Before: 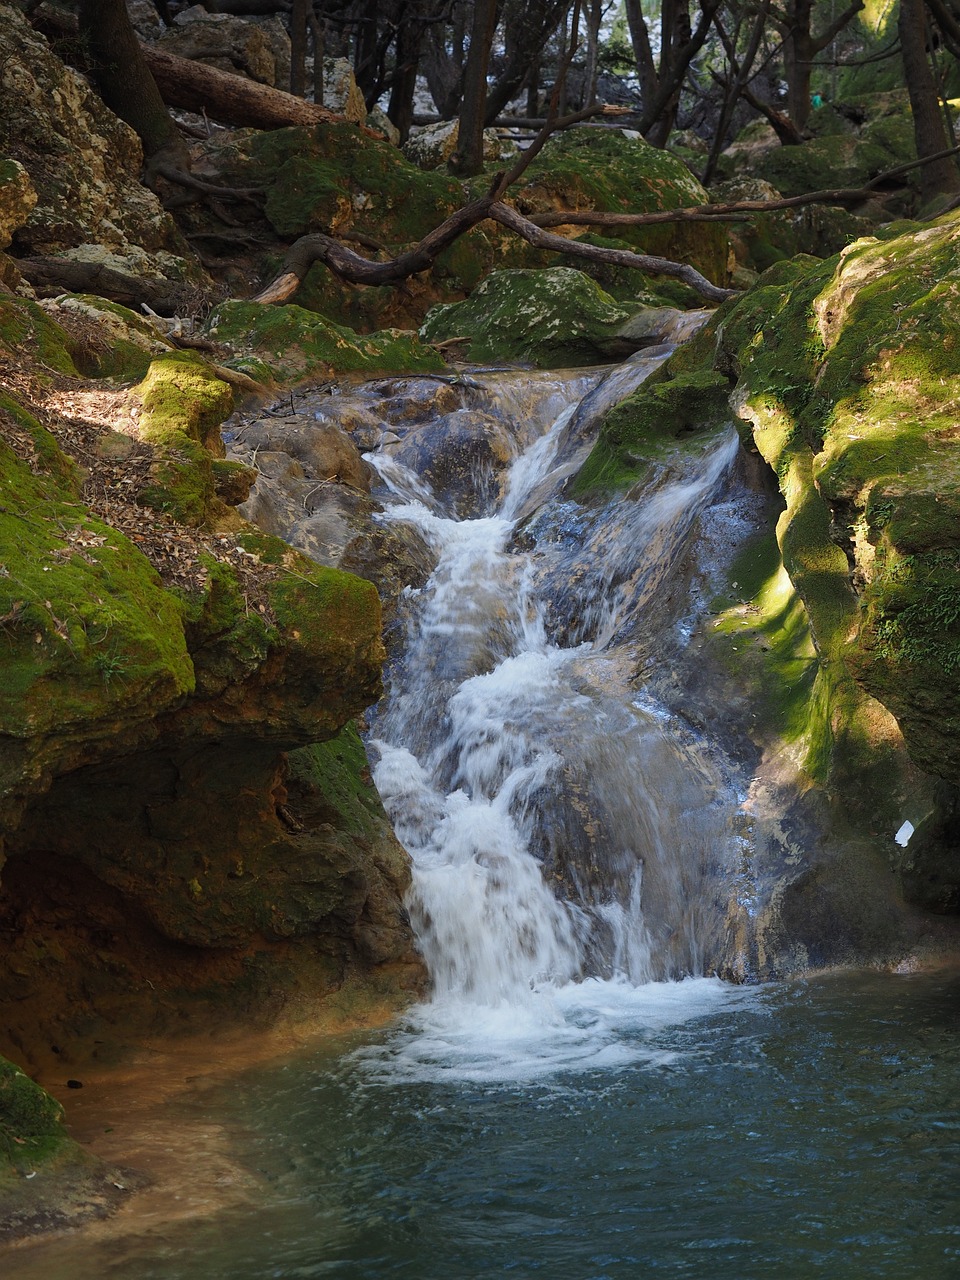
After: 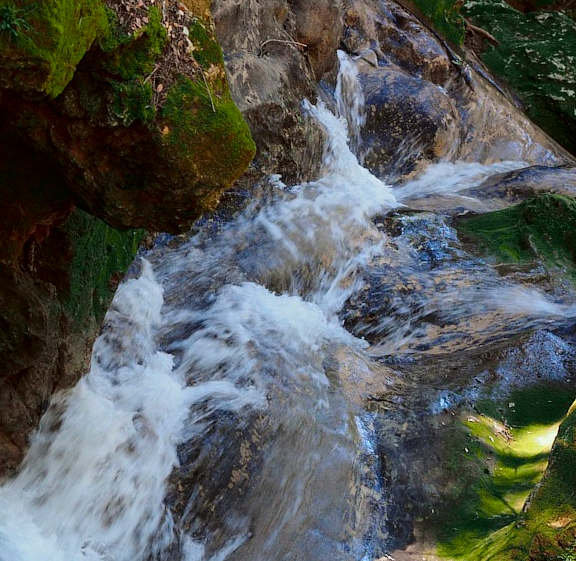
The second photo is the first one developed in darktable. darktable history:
crop and rotate: angle -44.88°, top 16.018%, right 0.892%, bottom 11.602%
tone curve: curves: ch0 [(0, 0) (0.068, 0.012) (0.183, 0.089) (0.341, 0.283) (0.547, 0.532) (0.828, 0.815) (1, 0.983)]; ch1 [(0, 0) (0.23, 0.166) (0.34, 0.308) (0.371, 0.337) (0.429, 0.411) (0.477, 0.462) (0.499, 0.5) (0.529, 0.537) (0.559, 0.582) (0.743, 0.798) (1, 1)]; ch2 [(0, 0) (0.431, 0.414) (0.498, 0.503) (0.524, 0.528) (0.568, 0.546) (0.6, 0.597) (0.634, 0.645) (0.728, 0.742) (1, 1)], color space Lab, independent channels, preserve colors none
